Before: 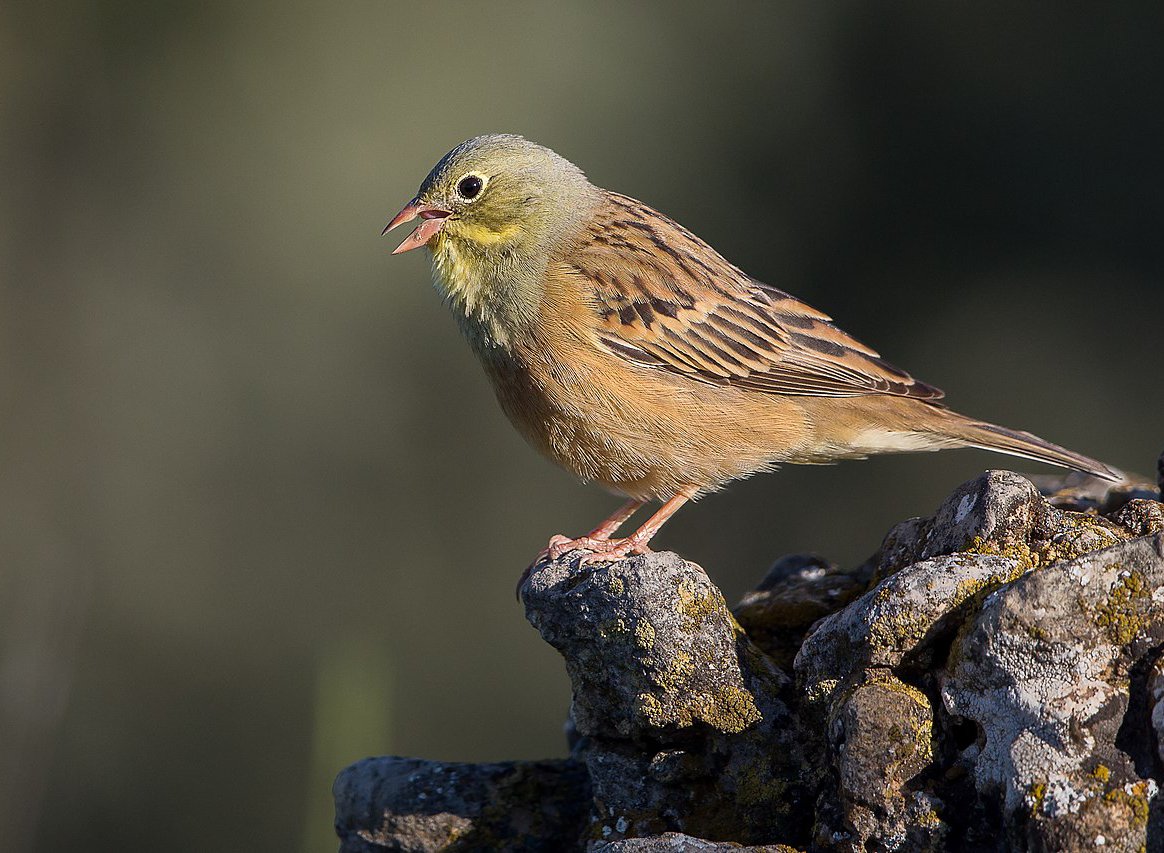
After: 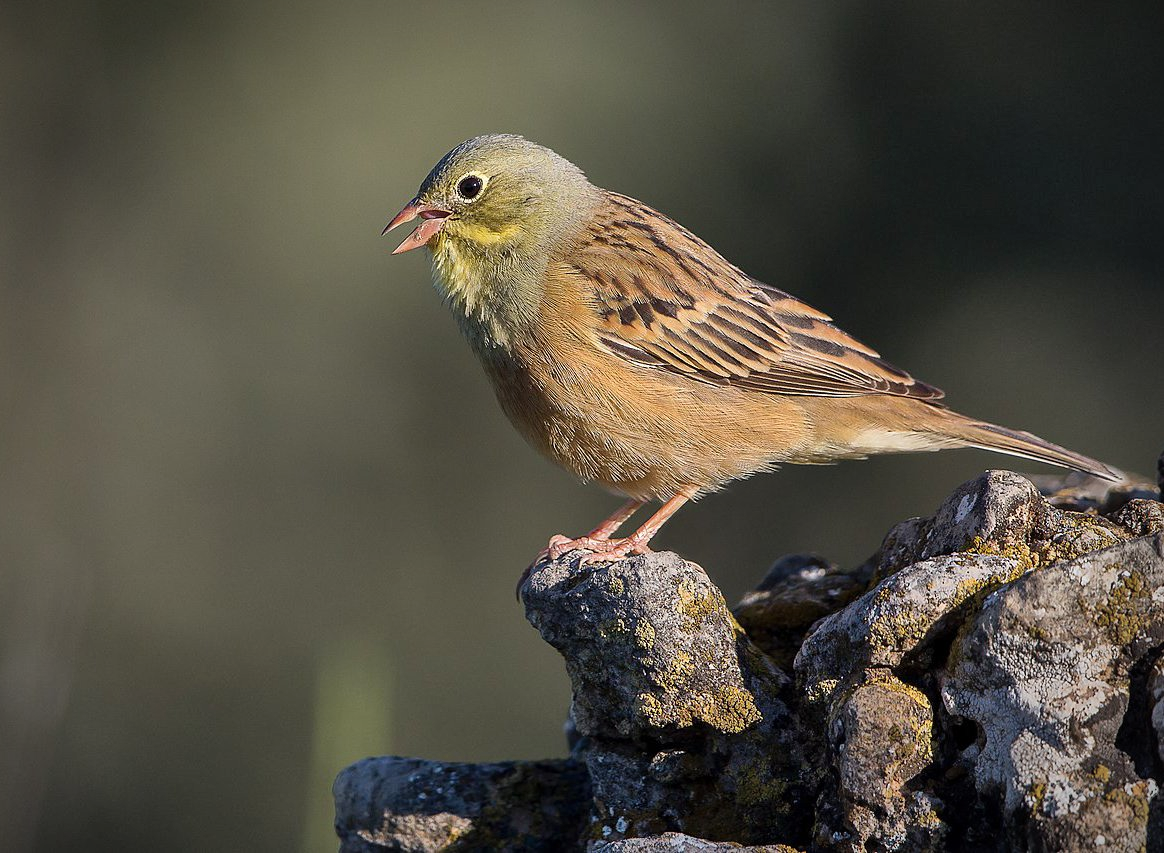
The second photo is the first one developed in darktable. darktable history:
color calibration: illuminant same as pipeline (D50), adaptation XYZ, x 0.347, y 0.358, temperature 5015.02 K
shadows and highlights: soften with gaussian
vignetting: fall-off start 84.28%, fall-off radius 80.57%, brightness -0.795, center (-0.076, 0.059), width/height ratio 1.217
